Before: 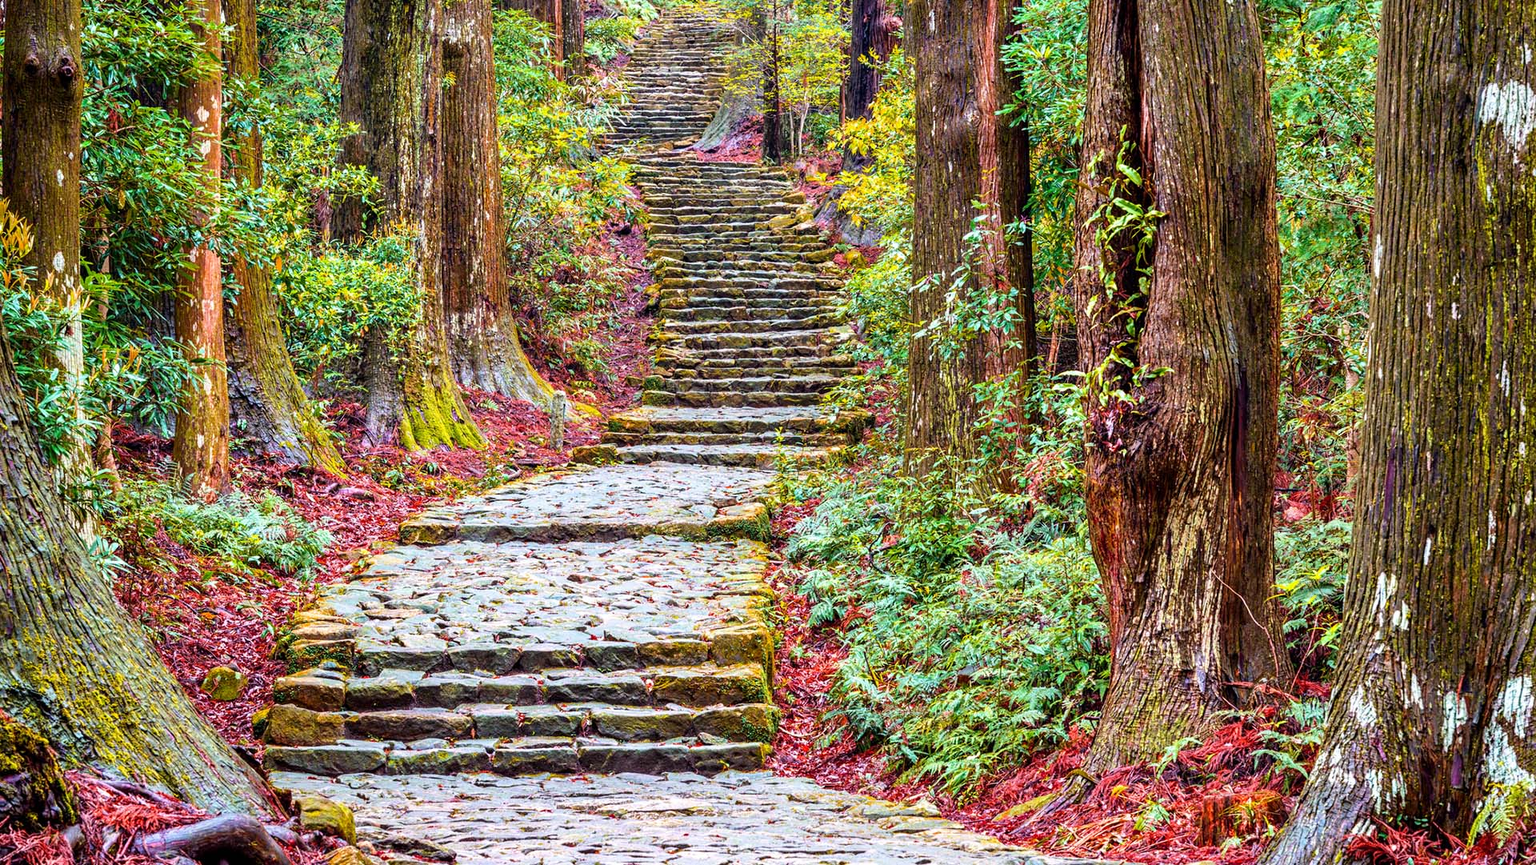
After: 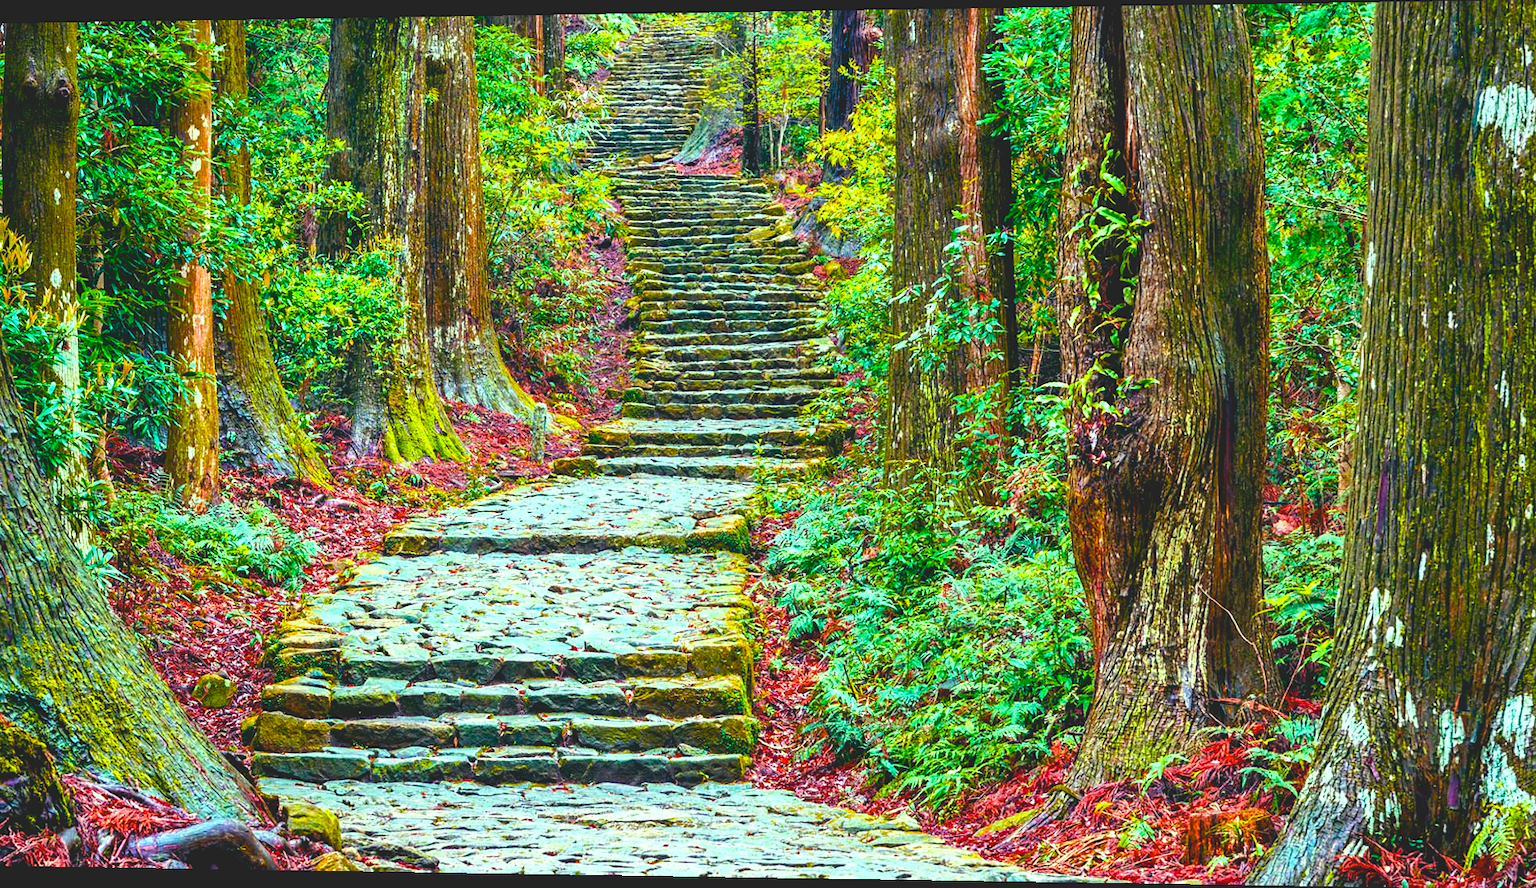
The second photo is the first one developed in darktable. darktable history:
color balance rgb: shadows lift › luminance -7.7%, shadows lift › chroma 2.13%, shadows lift › hue 165.27°, power › luminance -7.77%, power › chroma 1.1%, power › hue 215.88°, highlights gain › luminance 15.15%, highlights gain › chroma 7%, highlights gain › hue 125.57°, global offset › luminance -0.33%, global offset › chroma 0.11%, global offset › hue 165.27°, perceptual saturation grading › global saturation 24.42%, perceptual saturation grading › highlights -24.42%, perceptual saturation grading › mid-tones 24.42%, perceptual saturation grading › shadows 40%, perceptual brilliance grading › global brilliance -5%, perceptual brilliance grading › highlights 24.42%, perceptual brilliance grading › mid-tones 7%, perceptual brilliance grading › shadows -5%
contrast brightness saturation: contrast -0.28
rotate and perspective: lens shift (horizontal) -0.055, automatic cropping off
